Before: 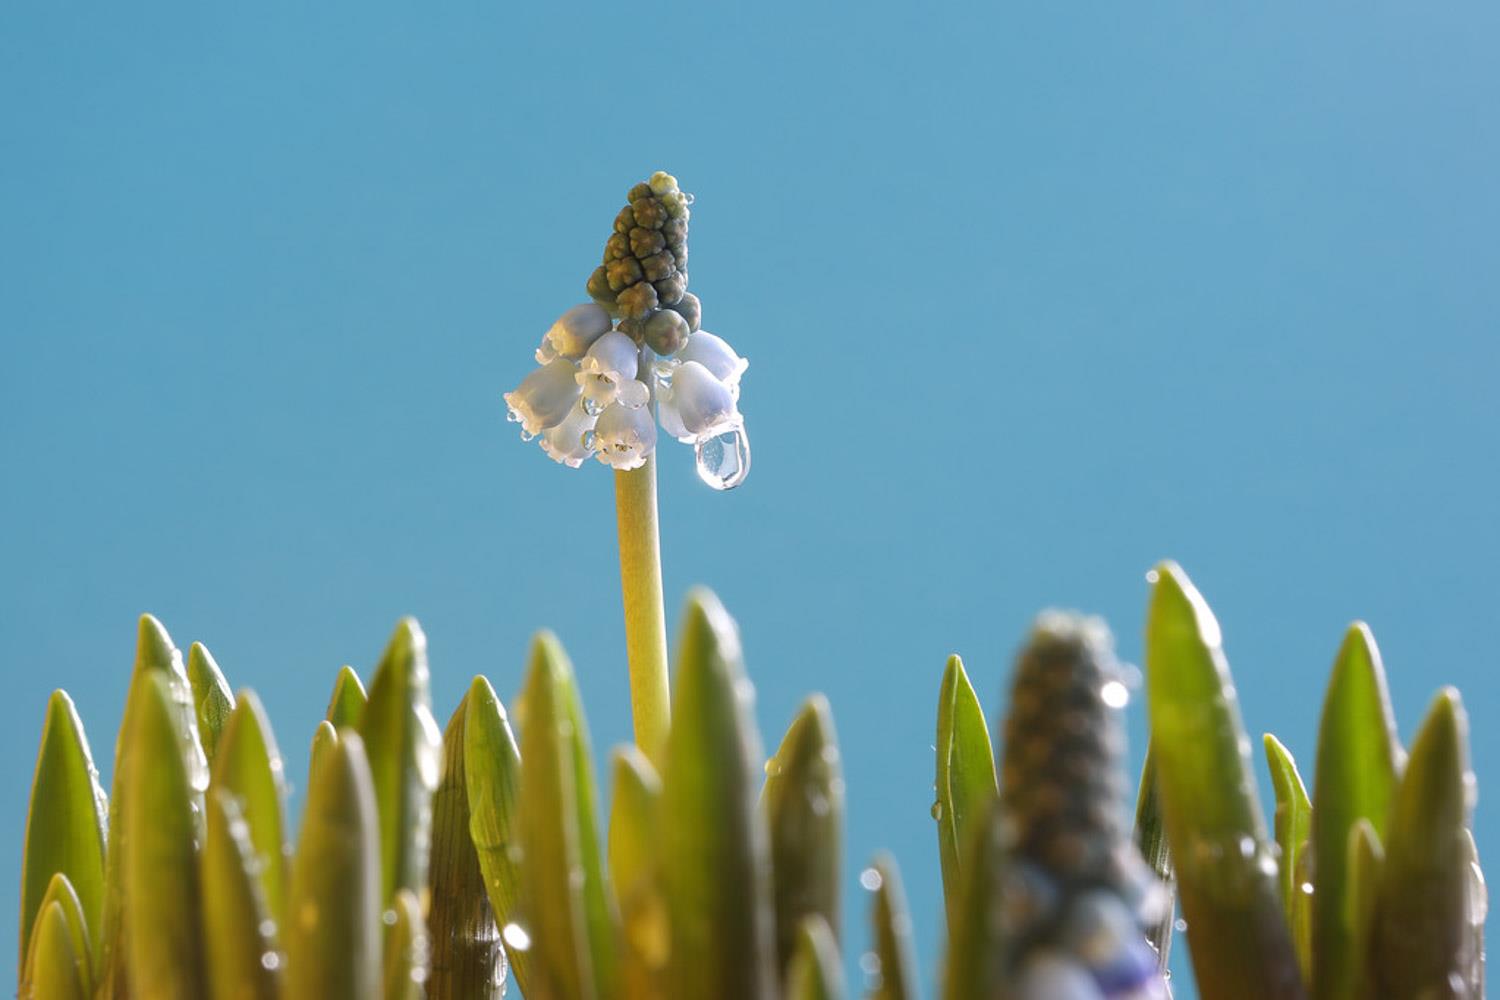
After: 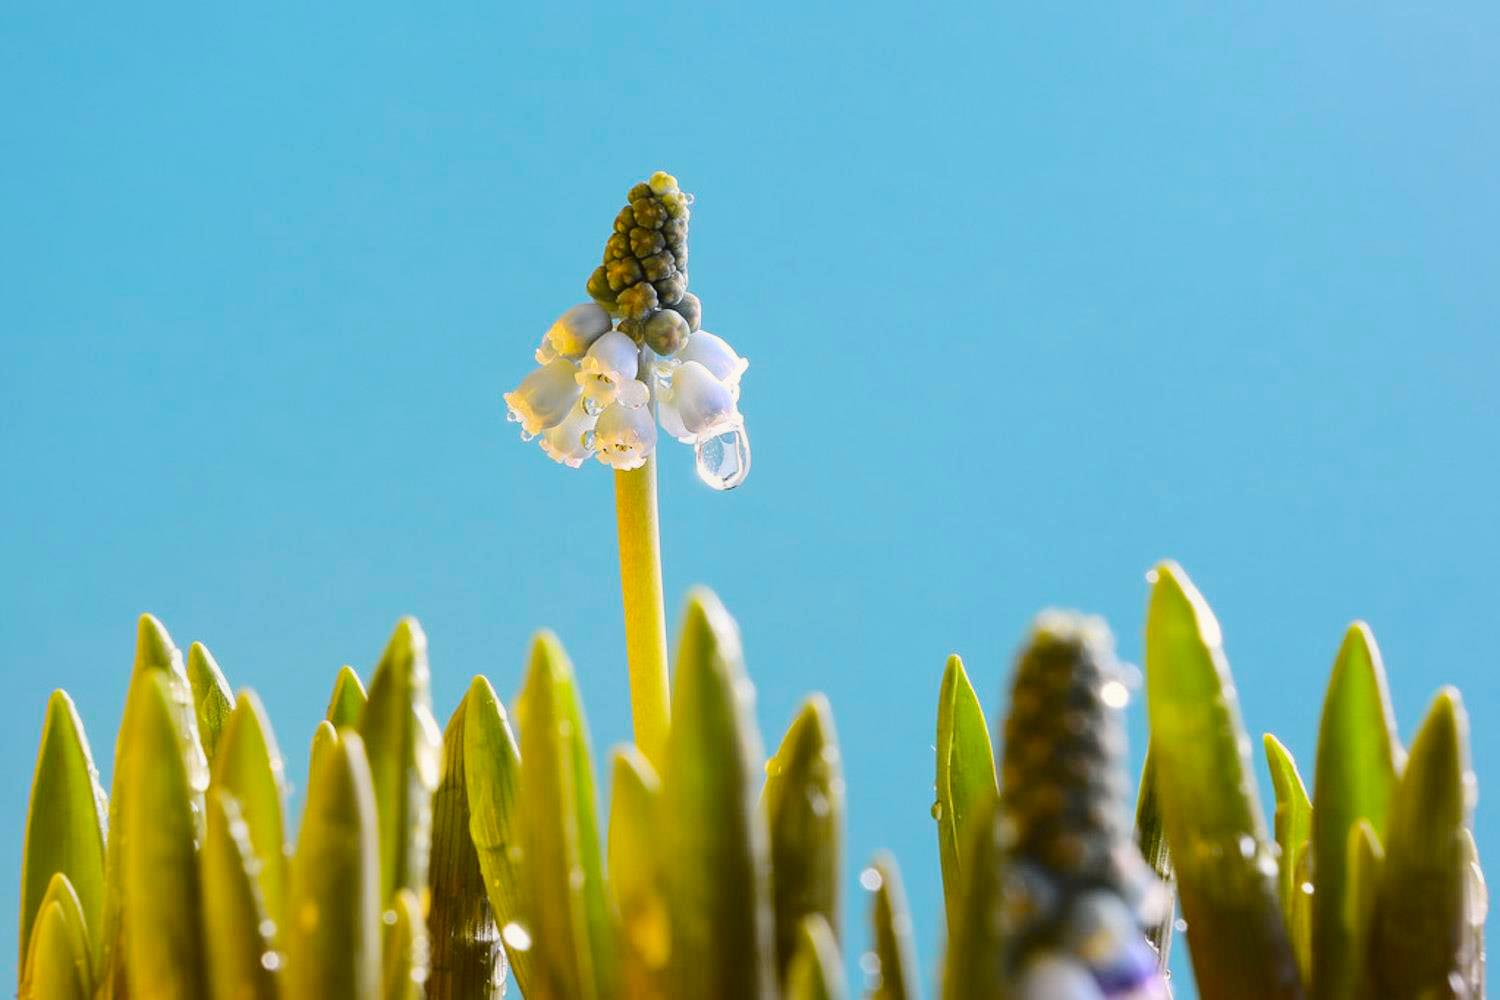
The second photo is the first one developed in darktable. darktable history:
haze removal: compatibility mode true, adaptive false
tone curve: curves: ch0 [(0, 0.03) (0.113, 0.087) (0.207, 0.184) (0.515, 0.612) (0.712, 0.793) (1, 0.946)]; ch1 [(0, 0) (0.172, 0.123) (0.317, 0.279) (0.407, 0.401) (0.476, 0.482) (0.505, 0.499) (0.534, 0.534) (0.632, 0.645) (0.726, 0.745) (1, 1)]; ch2 [(0, 0) (0.411, 0.424) (0.476, 0.492) (0.521, 0.524) (0.541, 0.559) (0.65, 0.699) (1, 1)], color space Lab, independent channels, preserve colors none
color balance: output saturation 120%
